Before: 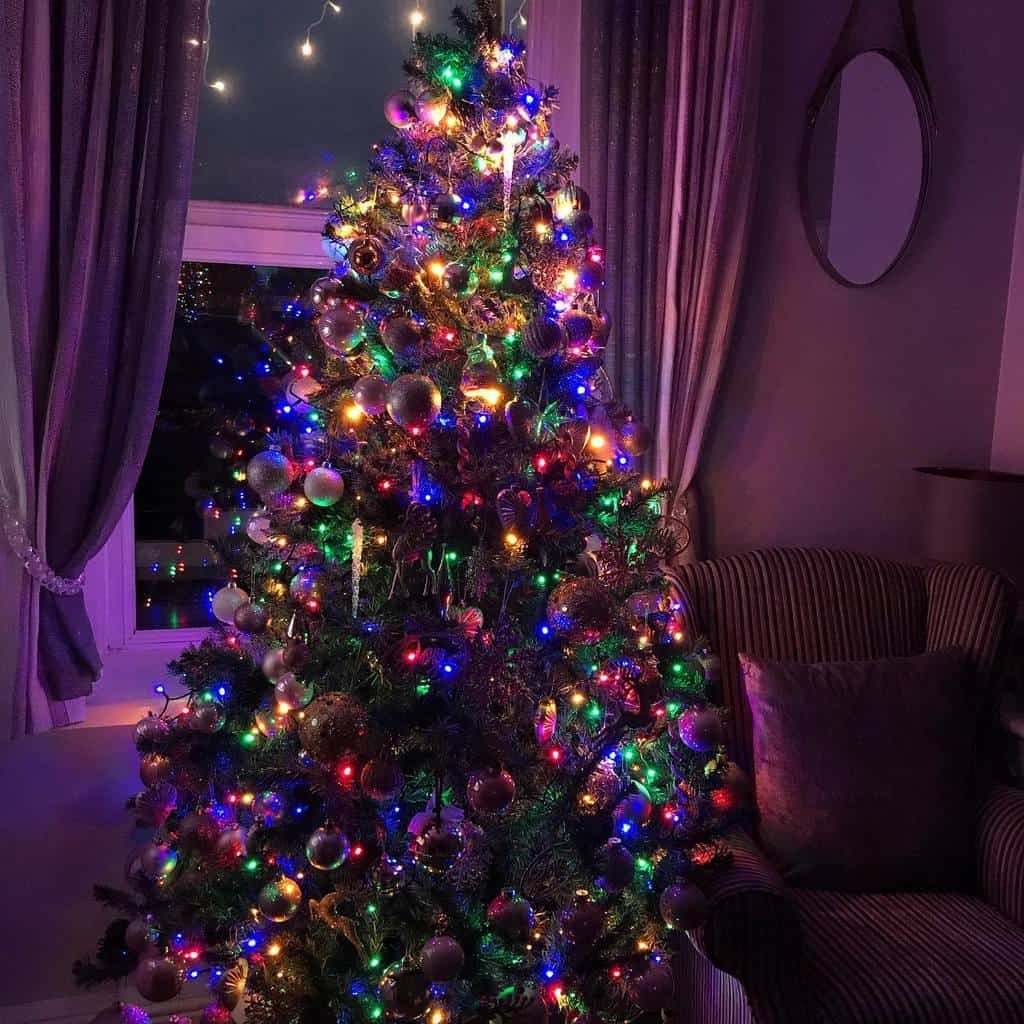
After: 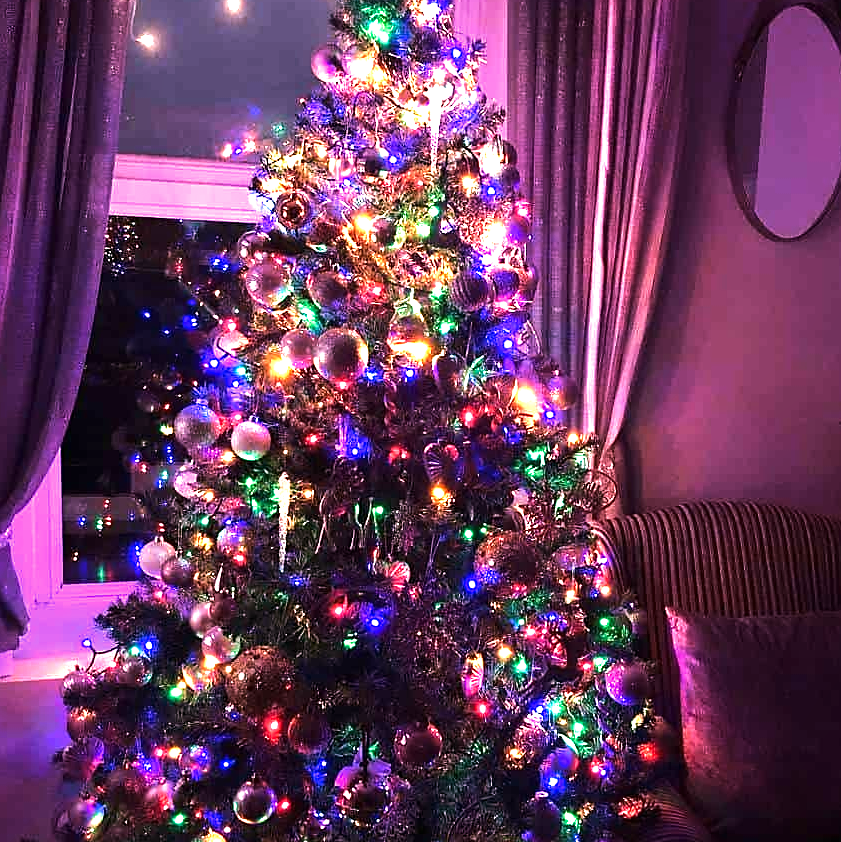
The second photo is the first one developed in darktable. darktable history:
crop and rotate: left 7.196%, top 4.574%, right 10.605%, bottom 13.178%
velvia: on, module defaults
white balance: red 1.188, blue 1.11
exposure: black level correction 0, exposure 1.2 EV, compensate exposure bias true, compensate highlight preservation false
sharpen: radius 1.864, amount 0.398, threshold 1.271
shadows and highlights: shadows -23.08, highlights 46.15, soften with gaussian
tone equalizer: -8 EV -0.75 EV, -7 EV -0.7 EV, -6 EV -0.6 EV, -5 EV -0.4 EV, -3 EV 0.4 EV, -2 EV 0.6 EV, -1 EV 0.7 EV, +0 EV 0.75 EV, edges refinement/feathering 500, mask exposure compensation -1.57 EV, preserve details no
color zones: curves: ch0 [(0.068, 0.464) (0.25, 0.5) (0.48, 0.508) (0.75, 0.536) (0.886, 0.476) (0.967, 0.456)]; ch1 [(0.066, 0.456) (0.25, 0.5) (0.616, 0.508) (0.746, 0.56) (0.934, 0.444)]
